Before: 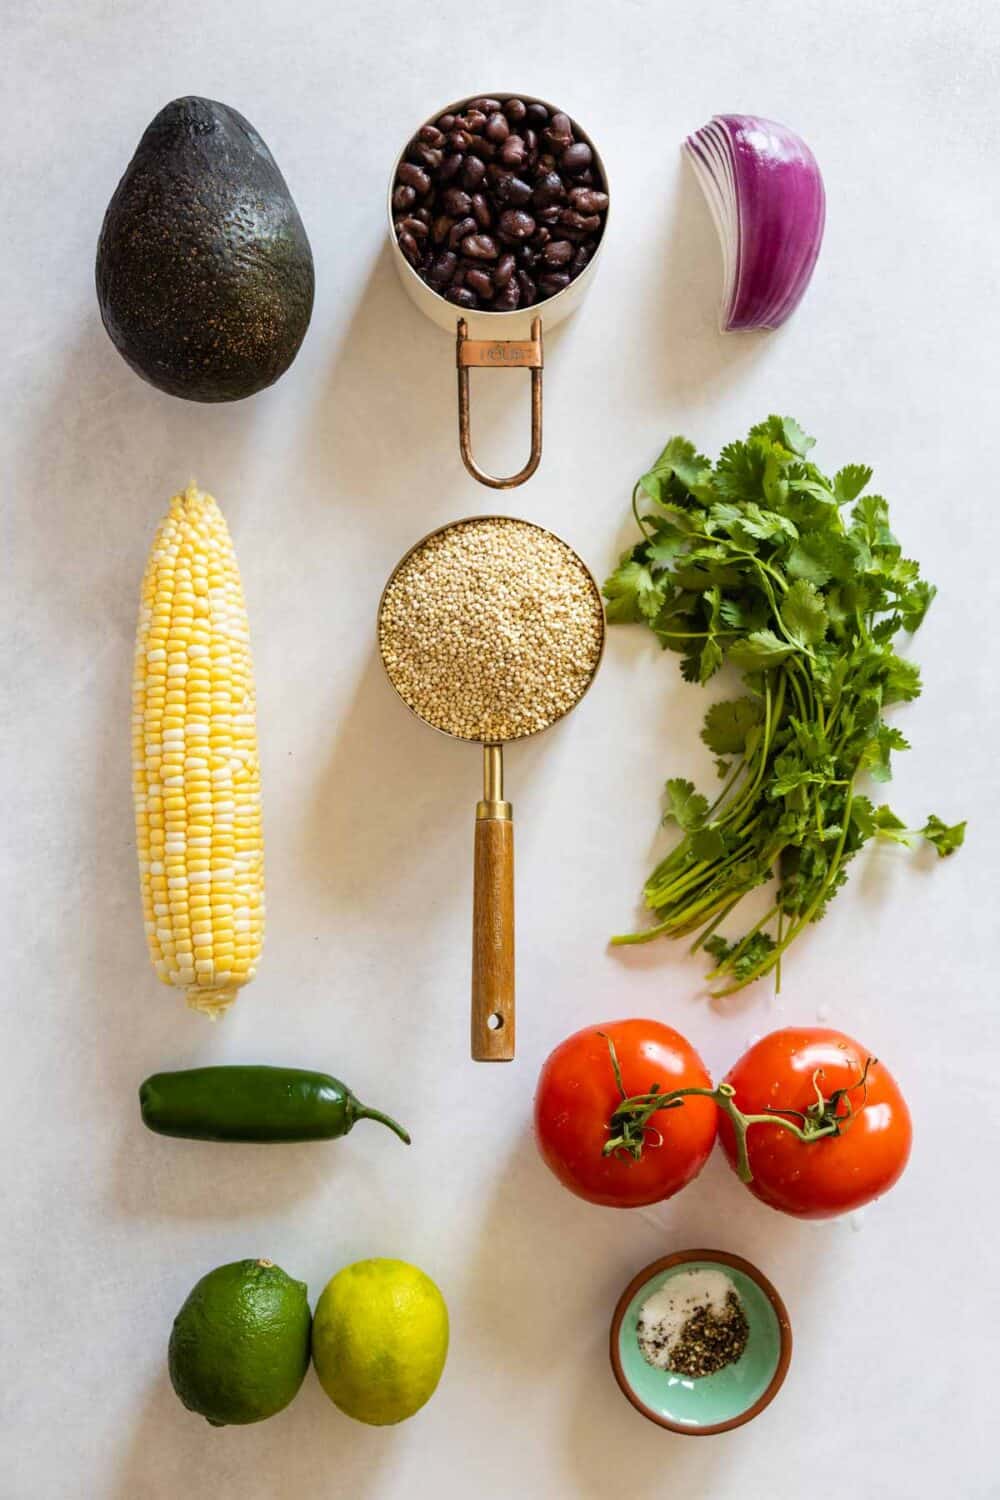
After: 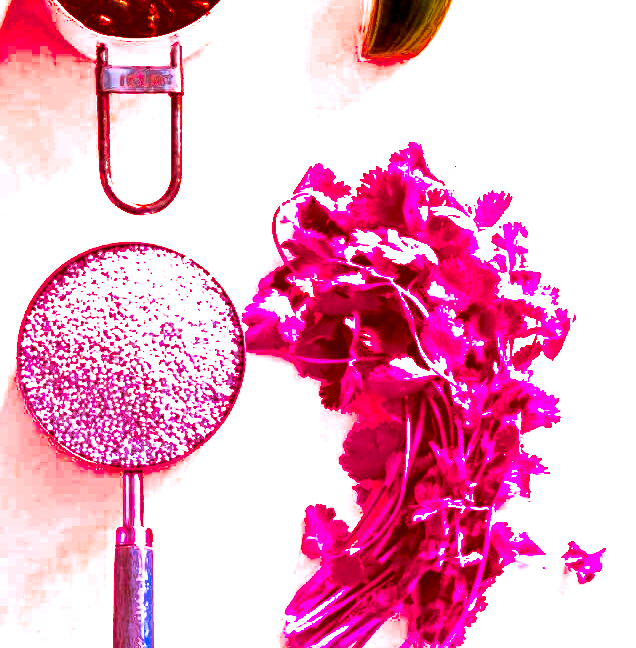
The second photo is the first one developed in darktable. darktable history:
crop: left 36.005%, top 18.293%, right 0.31%, bottom 38.444%
color correction: highlights a* -39.68, highlights b* -40, shadows a* -40, shadows b* -40, saturation -3
fill light: exposure -0.73 EV, center 0.69, width 2.2
split-toning: on, module defaults
tone equalizer: -8 EV -1.08 EV, -7 EV -1.01 EV, -6 EV -0.867 EV, -5 EV -0.578 EV, -3 EV 0.578 EV, -2 EV 0.867 EV, -1 EV 1.01 EV, +0 EV 1.08 EV, edges refinement/feathering 500, mask exposure compensation -1.57 EV, preserve details no
